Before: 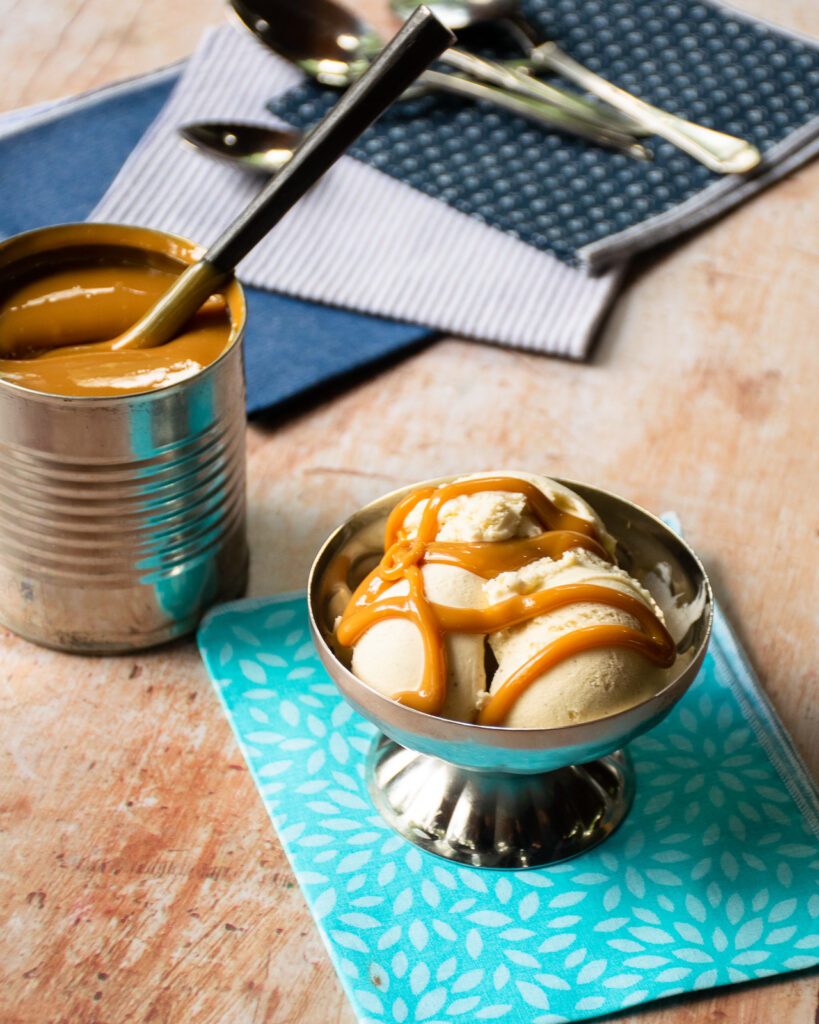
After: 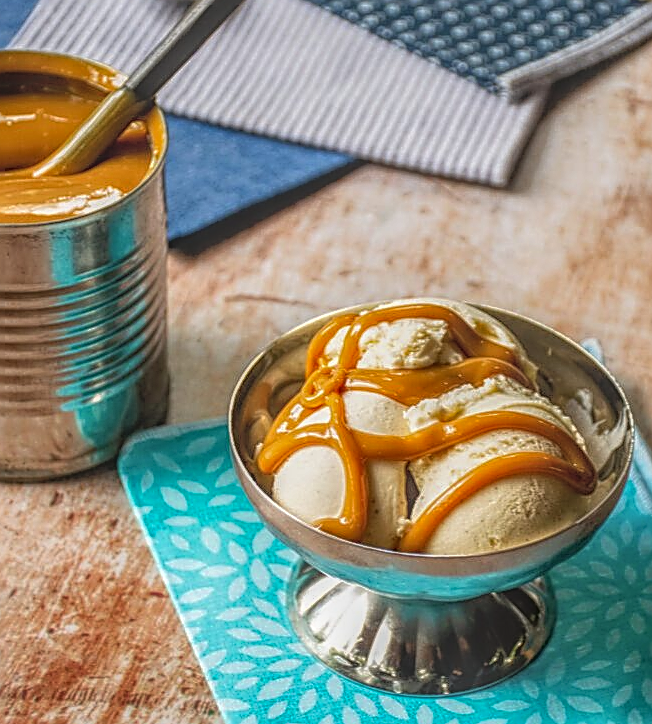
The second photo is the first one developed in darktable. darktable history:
sharpen: amount 0.903
crop: left 9.724%, top 16.962%, right 10.649%, bottom 12.325%
shadows and highlights: shadows 52.91, soften with gaussian
local contrast: highlights 20%, shadows 23%, detail 199%, midtone range 0.2
